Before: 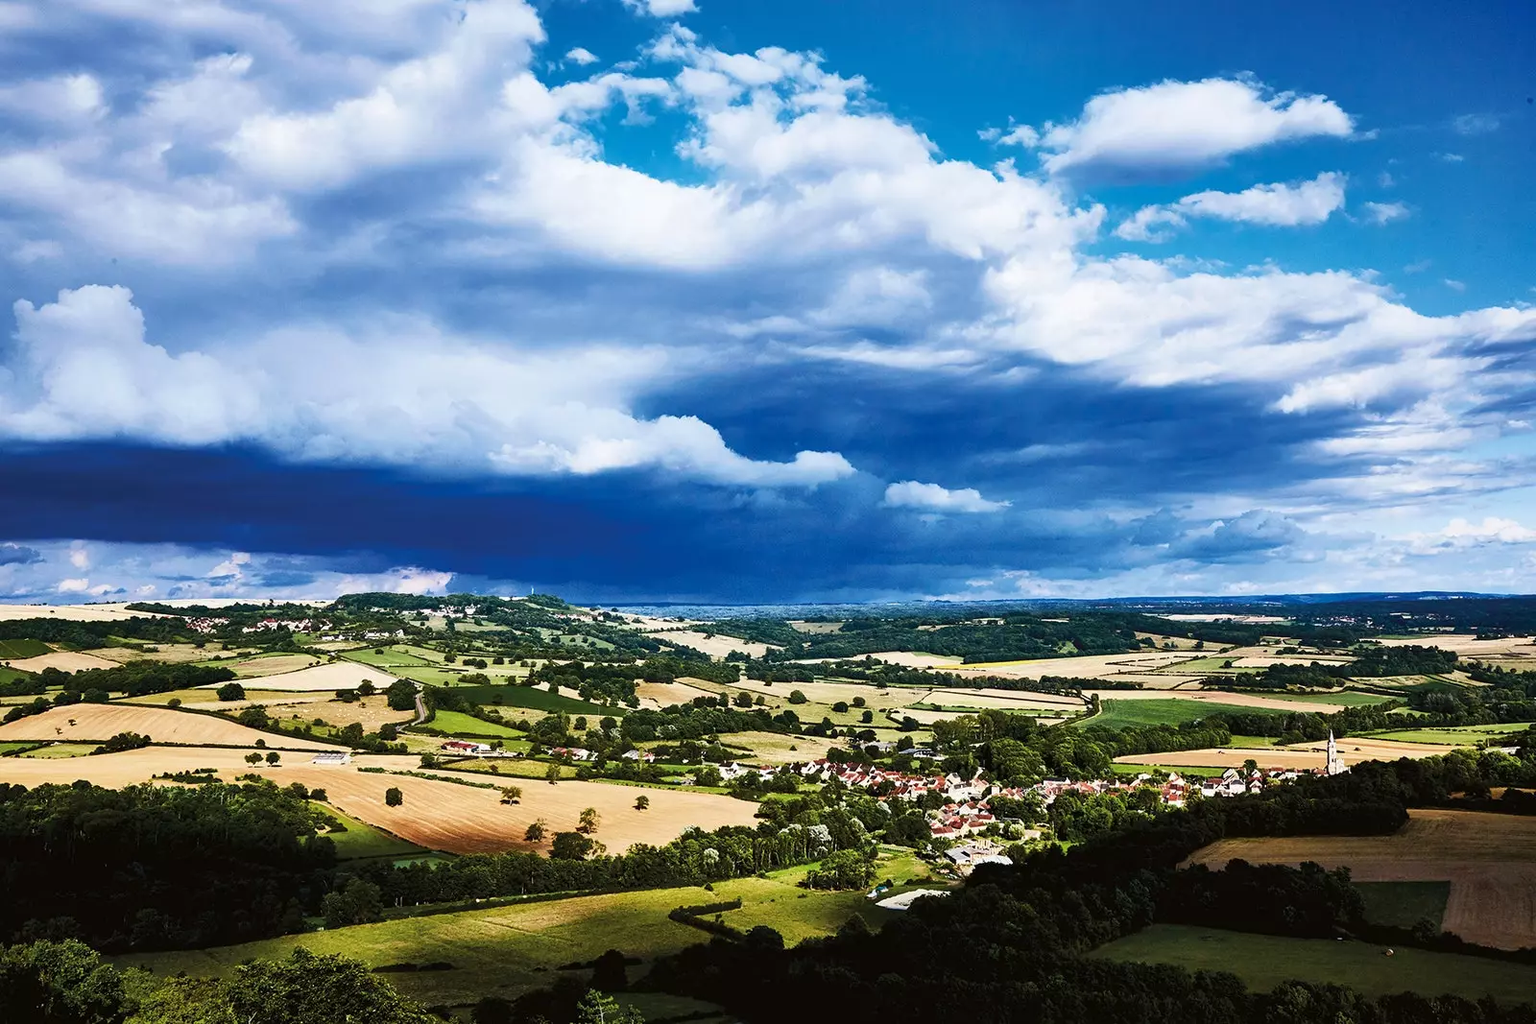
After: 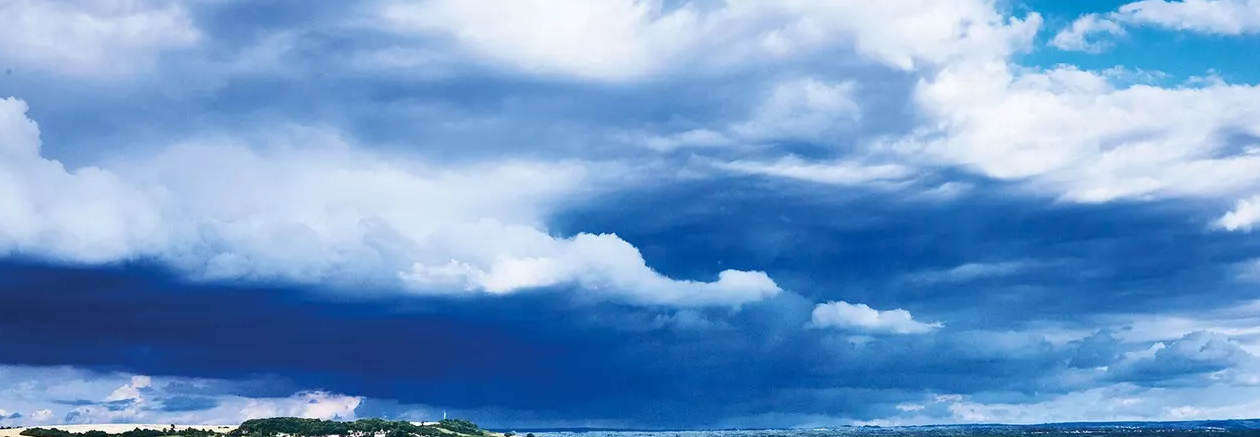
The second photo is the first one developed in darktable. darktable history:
crop: left 6.93%, top 18.802%, right 14.296%, bottom 40.148%
